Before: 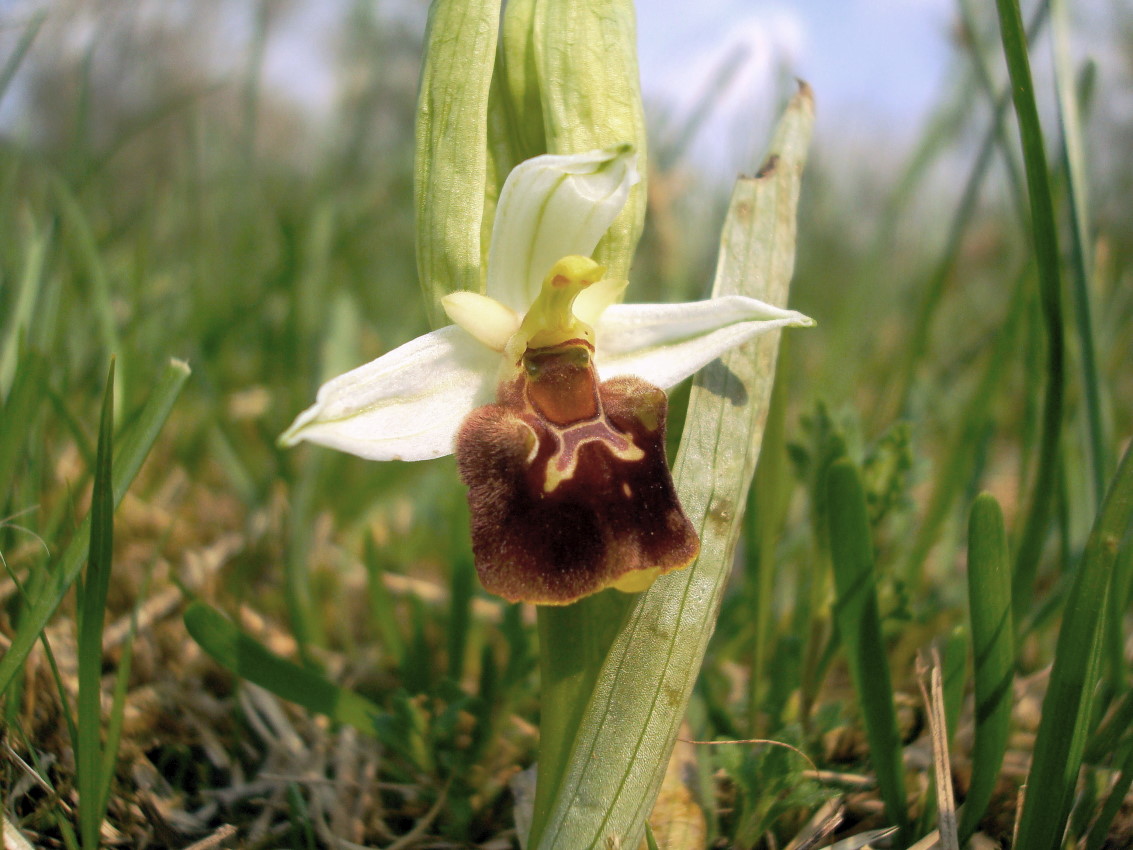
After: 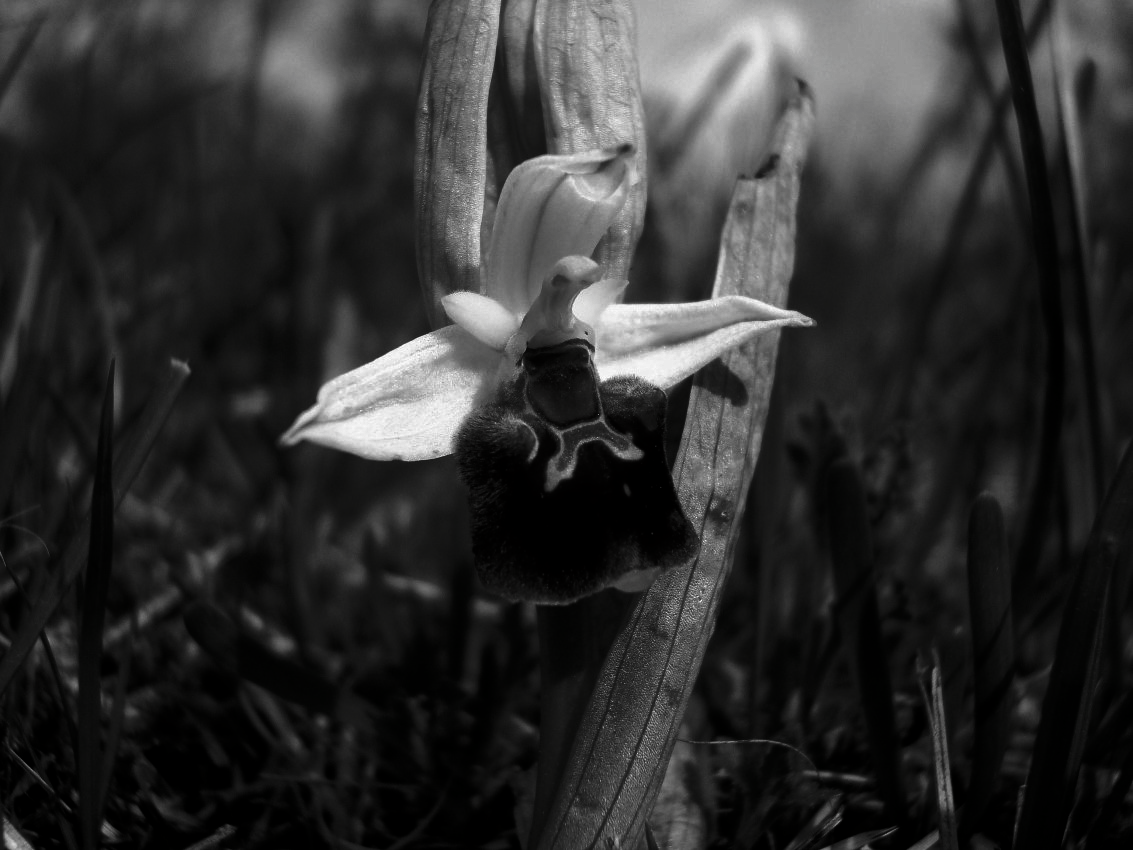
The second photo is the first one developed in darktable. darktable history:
contrast brightness saturation: contrast 0.019, brightness -0.994, saturation -0.995
